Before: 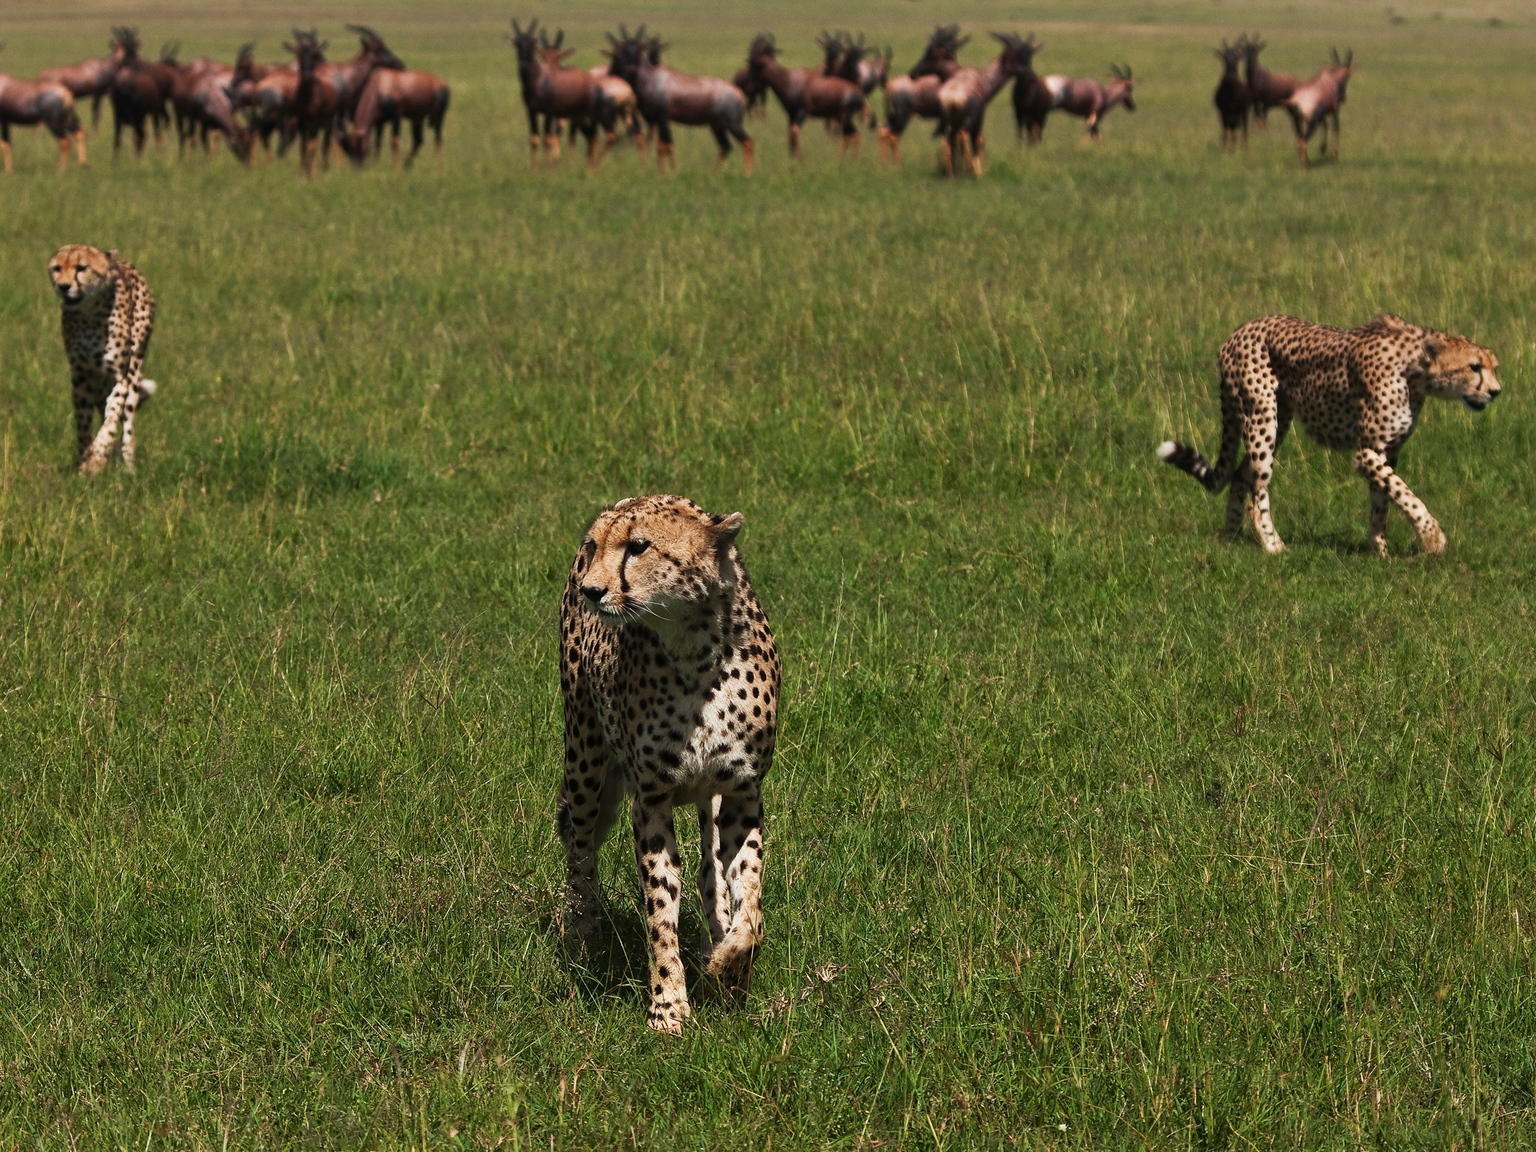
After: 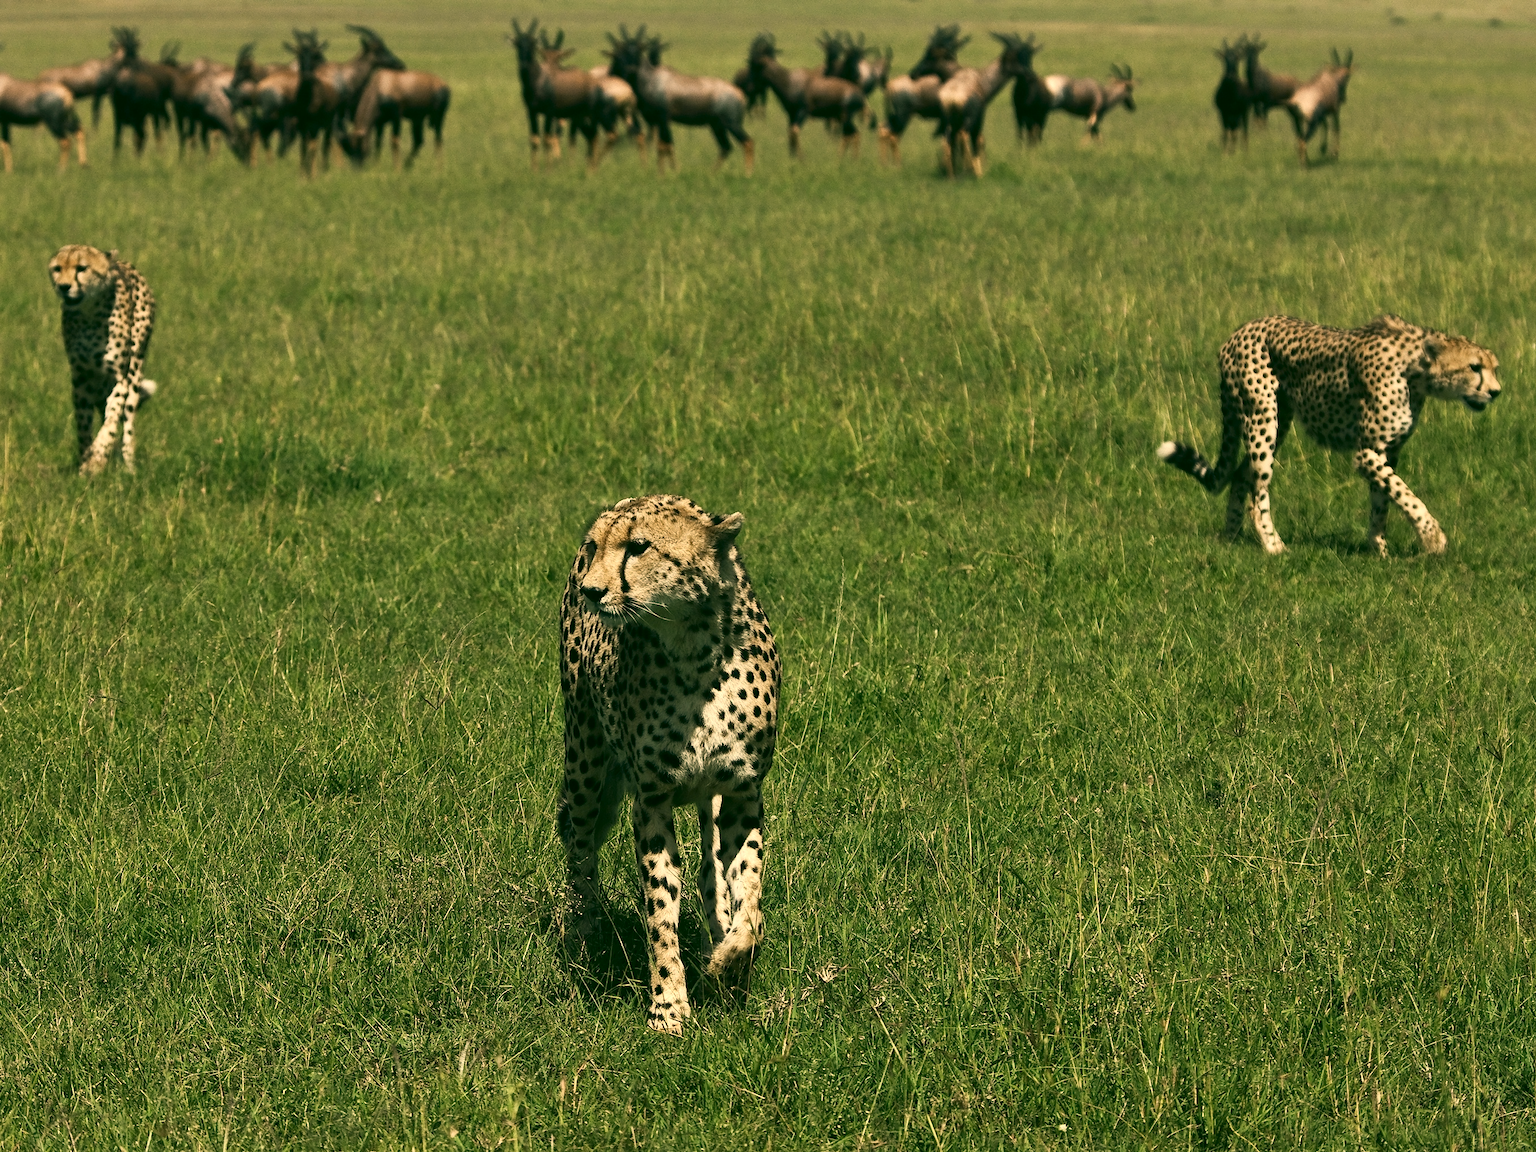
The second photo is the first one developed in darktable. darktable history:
contrast brightness saturation: contrast 0.104, saturation -0.297
exposure: exposure 0.296 EV, compensate exposure bias true, compensate highlight preservation false
color correction: highlights a* 4.82, highlights b* 23.79, shadows a* -16.26, shadows b* 3.86
